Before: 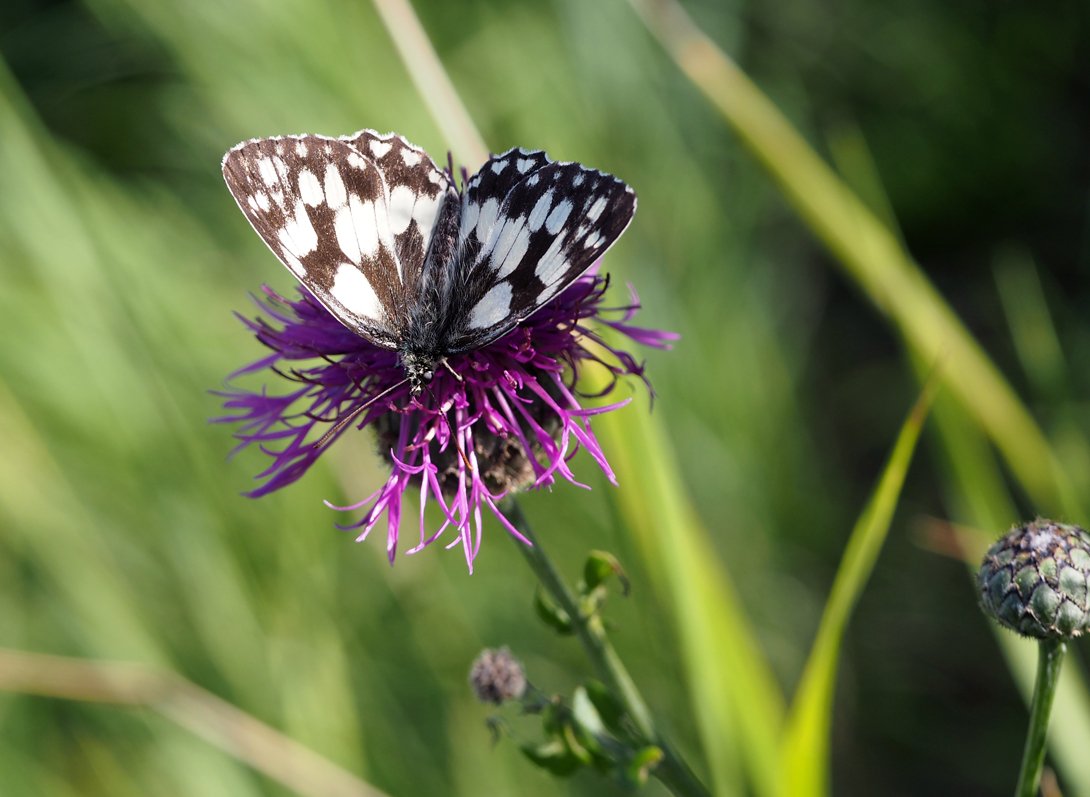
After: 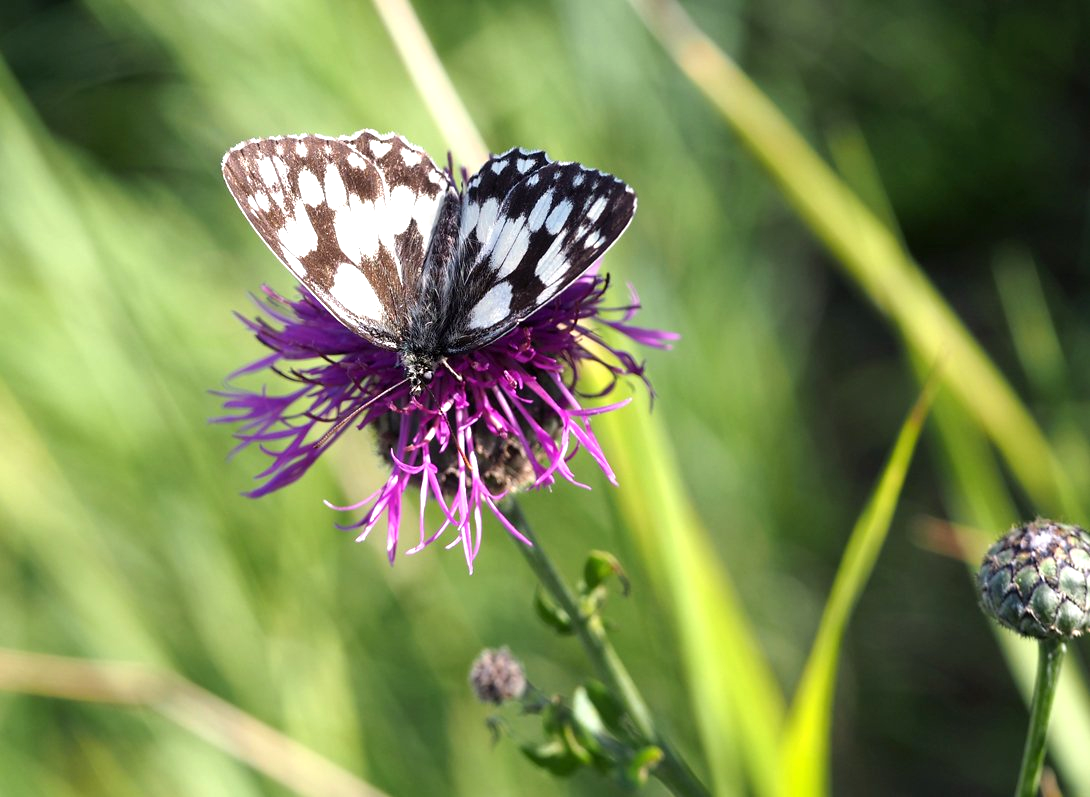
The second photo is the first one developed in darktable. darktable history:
exposure: exposure 0.64 EV, compensate exposure bias true, compensate highlight preservation false
